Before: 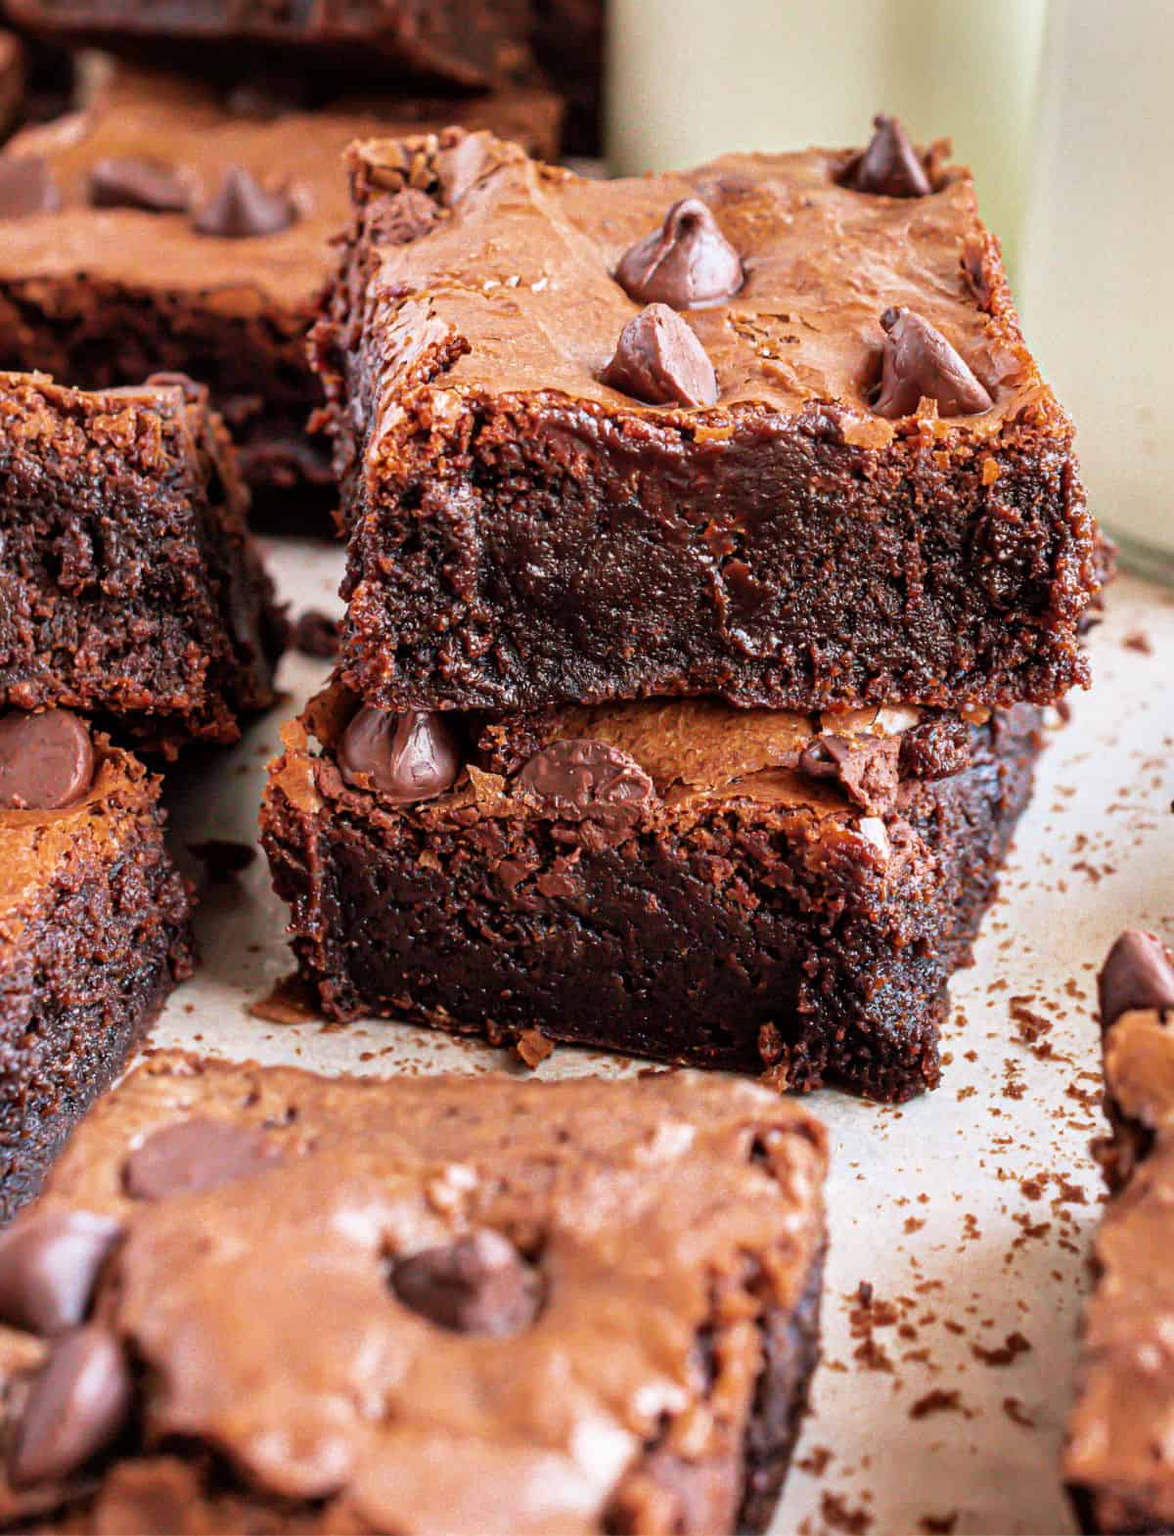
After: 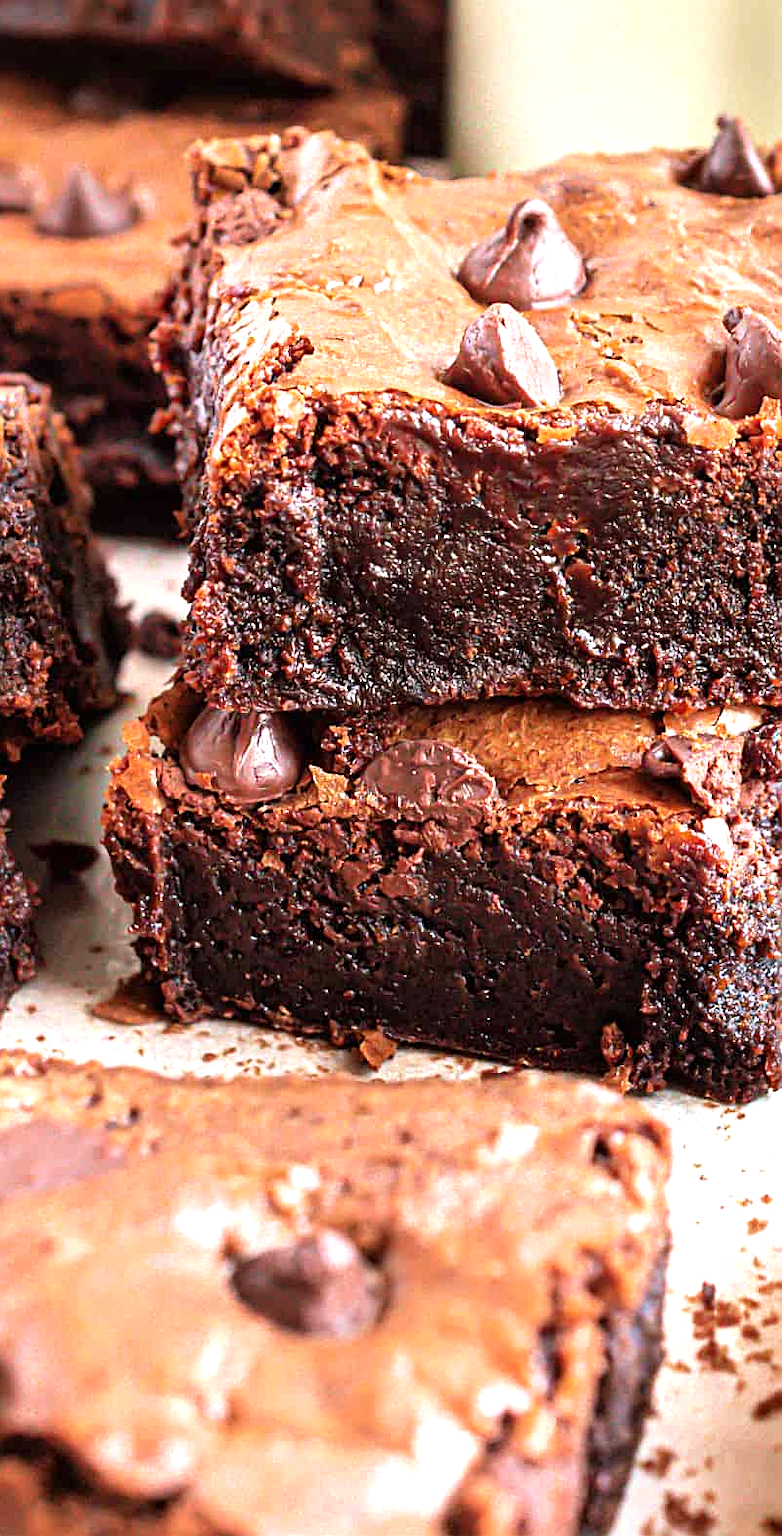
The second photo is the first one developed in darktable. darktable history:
sharpen: on, module defaults
exposure: black level correction 0, exposure 0.695 EV, compensate exposure bias true, compensate highlight preservation false
crop and rotate: left 13.426%, right 19.947%
